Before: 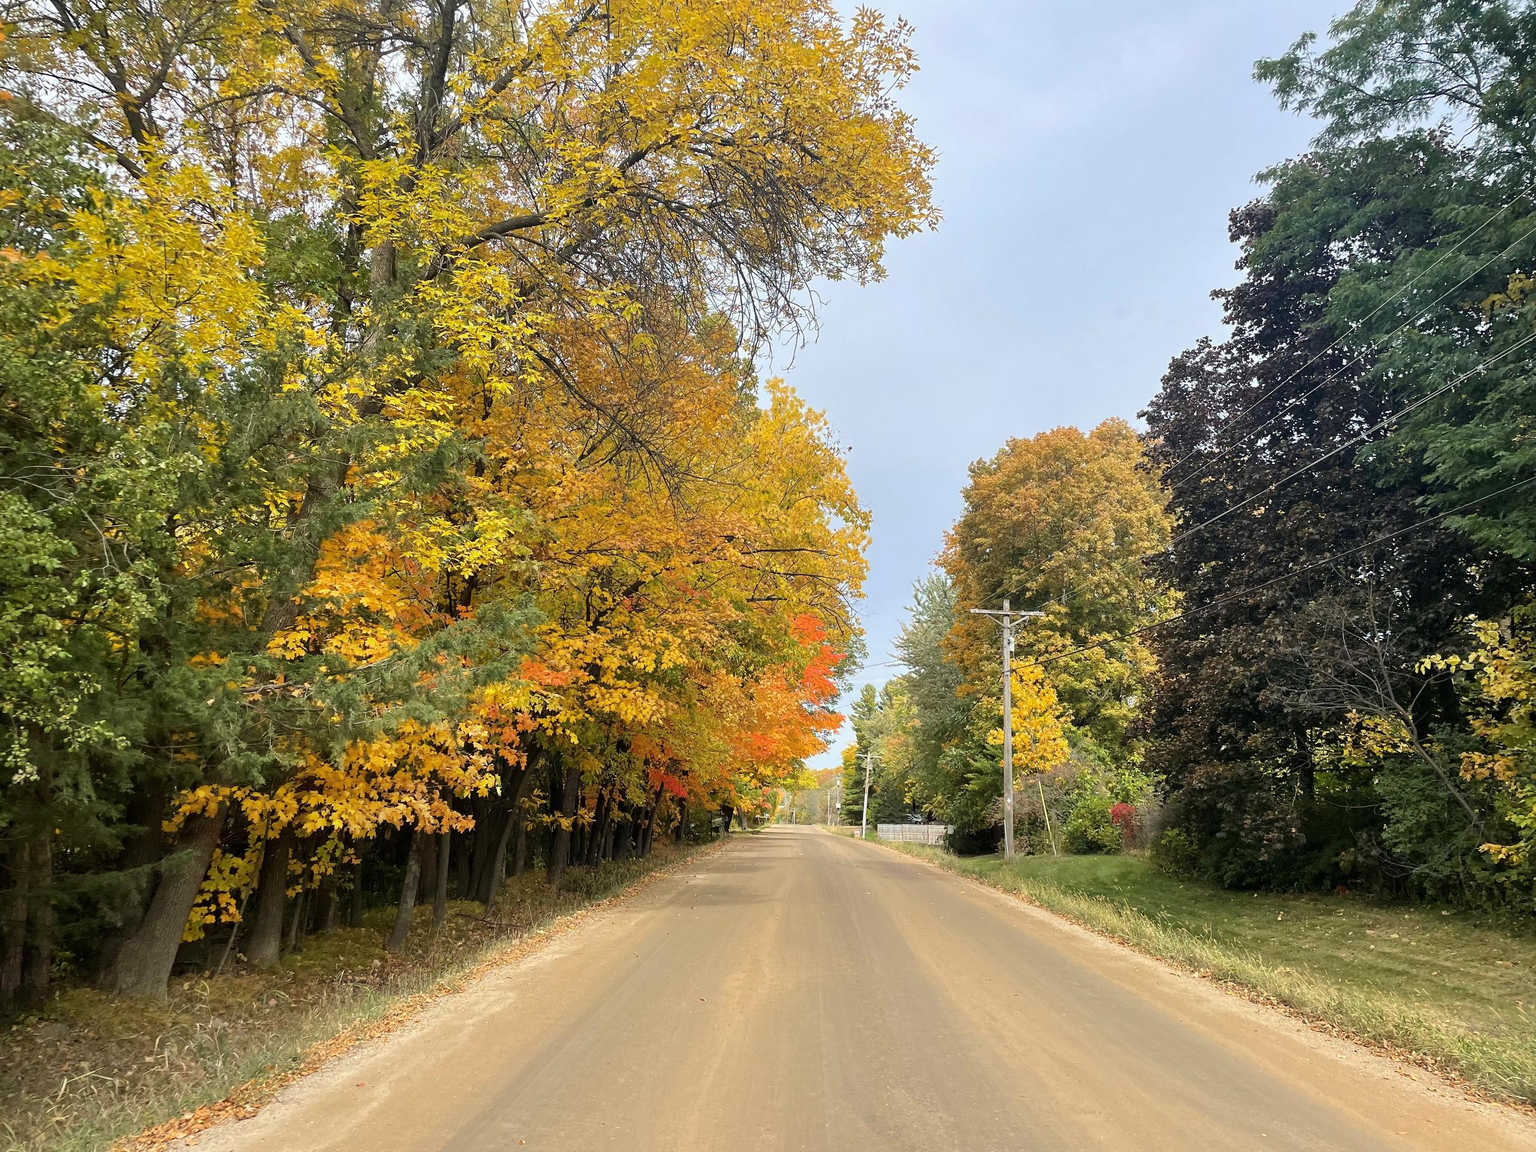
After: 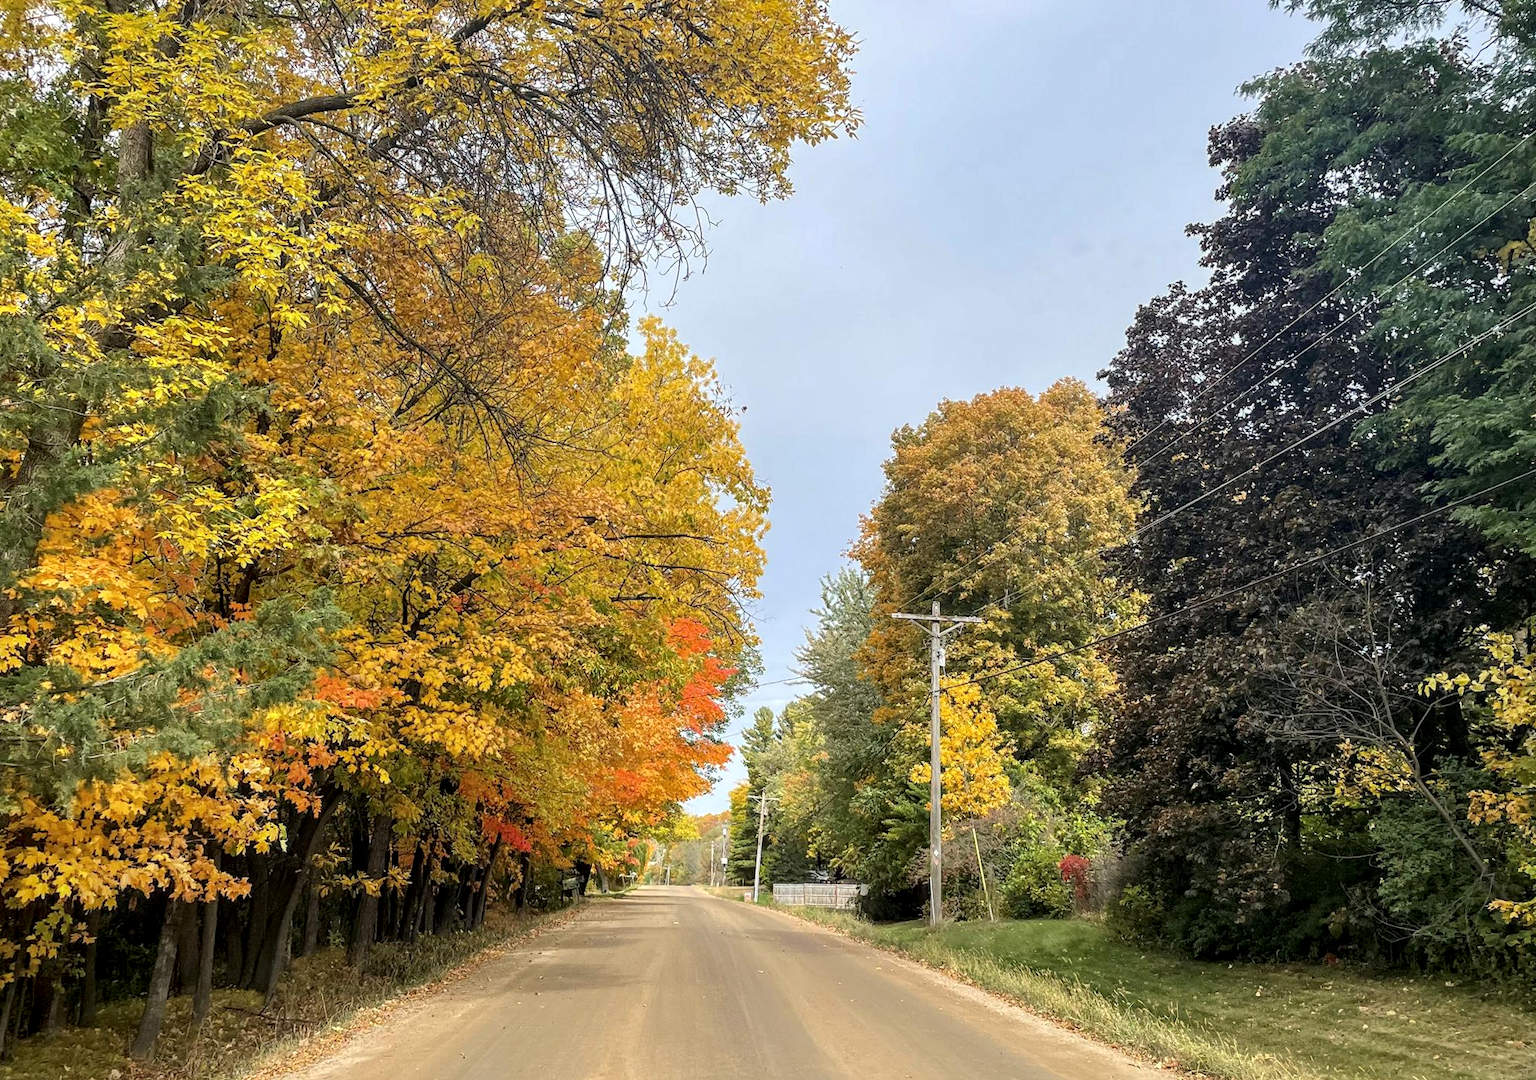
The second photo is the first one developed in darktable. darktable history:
rotate and perspective: rotation 0.679°, lens shift (horizontal) 0.136, crop left 0.009, crop right 0.991, crop top 0.078, crop bottom 0.95
local contrast: detail 130%
crop and rotate: left 20.74%, top 7.912%, right 0.375%, bottom 13.378%
